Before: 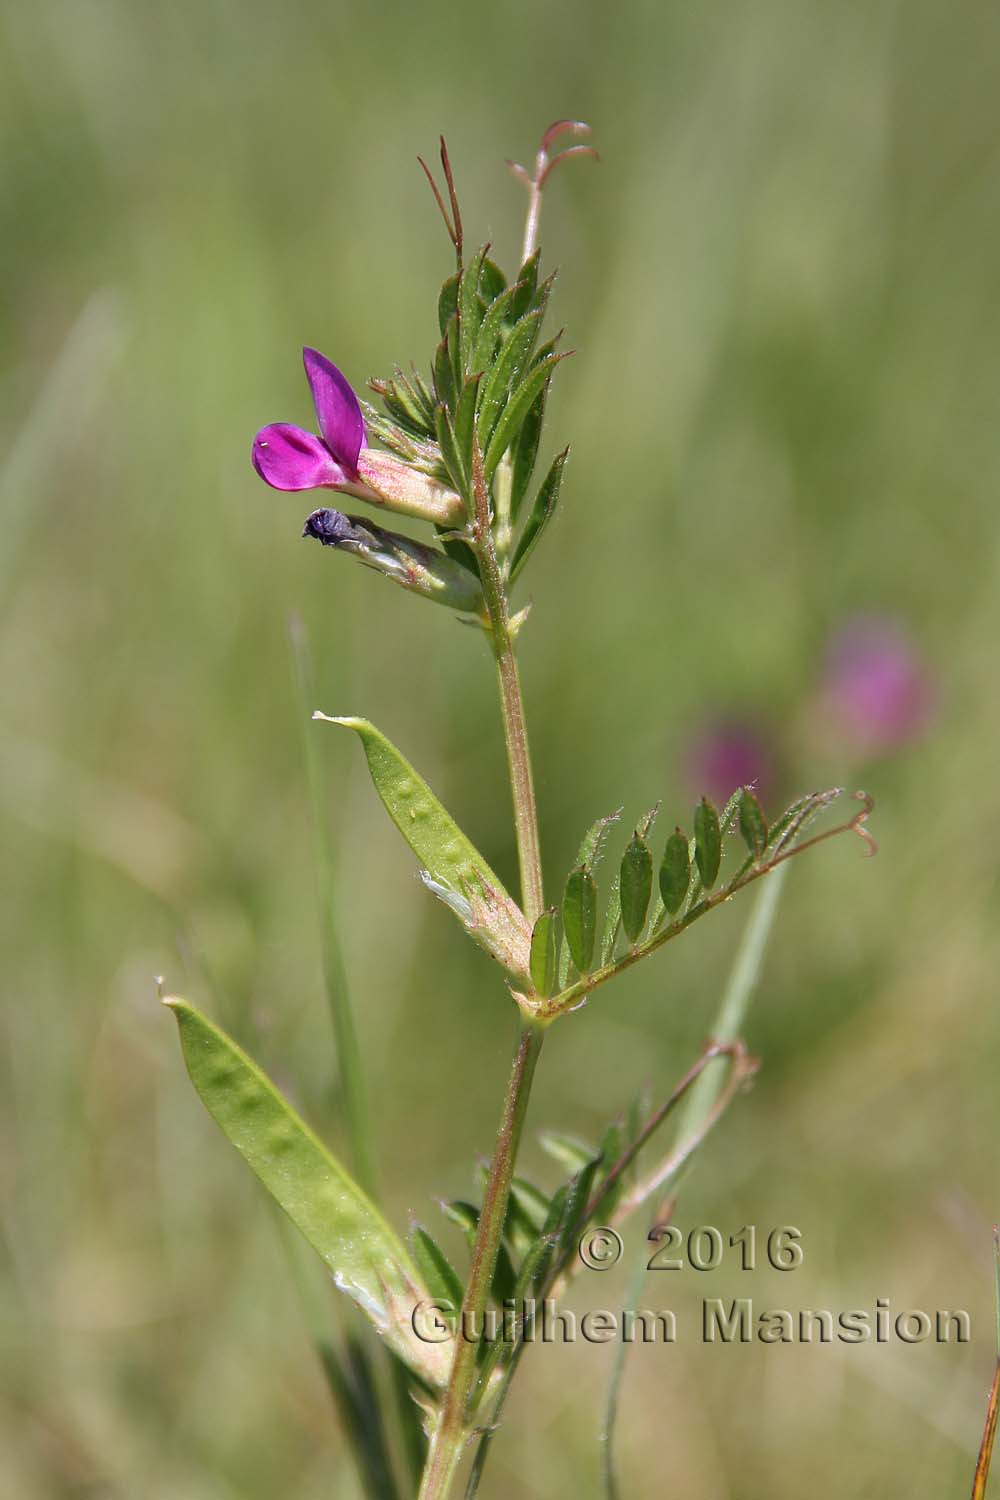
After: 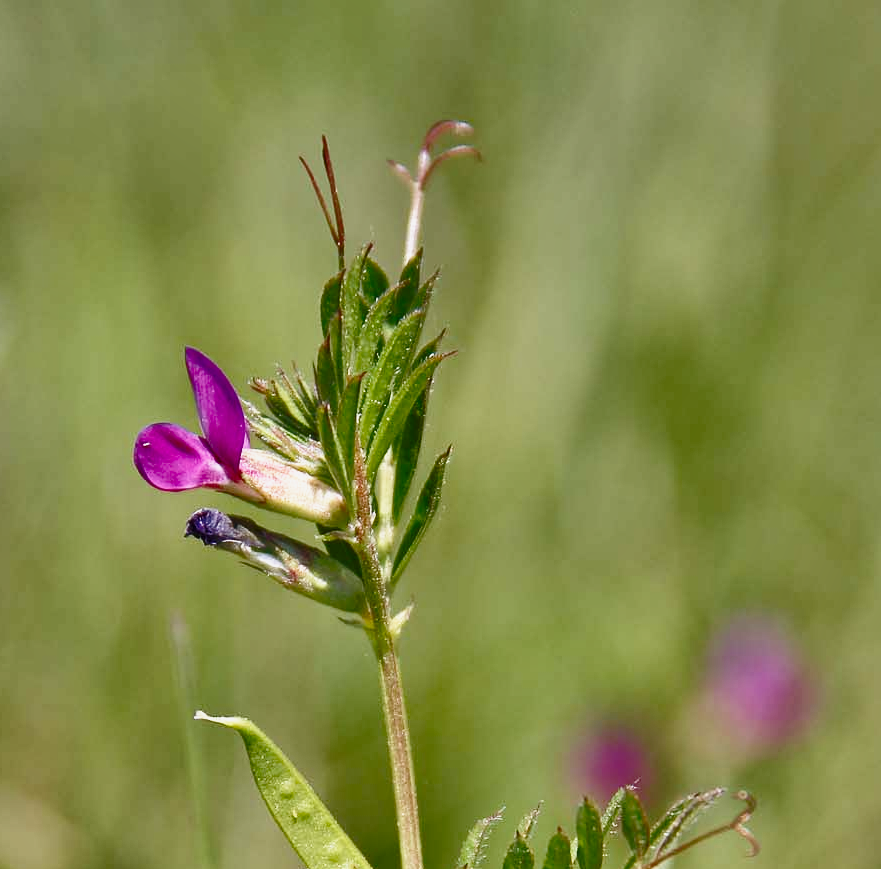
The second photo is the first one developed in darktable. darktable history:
crop and rotate: left 11.811%, bottom 42.02%
base curve: curves: ch0 [(0, 0) (0.025, 0.046) (0.112, 0.277) (0.467, 0.74) (0.814, 0.929) (1, 0.942)], preserve colors none
velvia: on, module defaults
shadows and highlights: shadows 20.77, highlights -81.62, soften with gaussian
